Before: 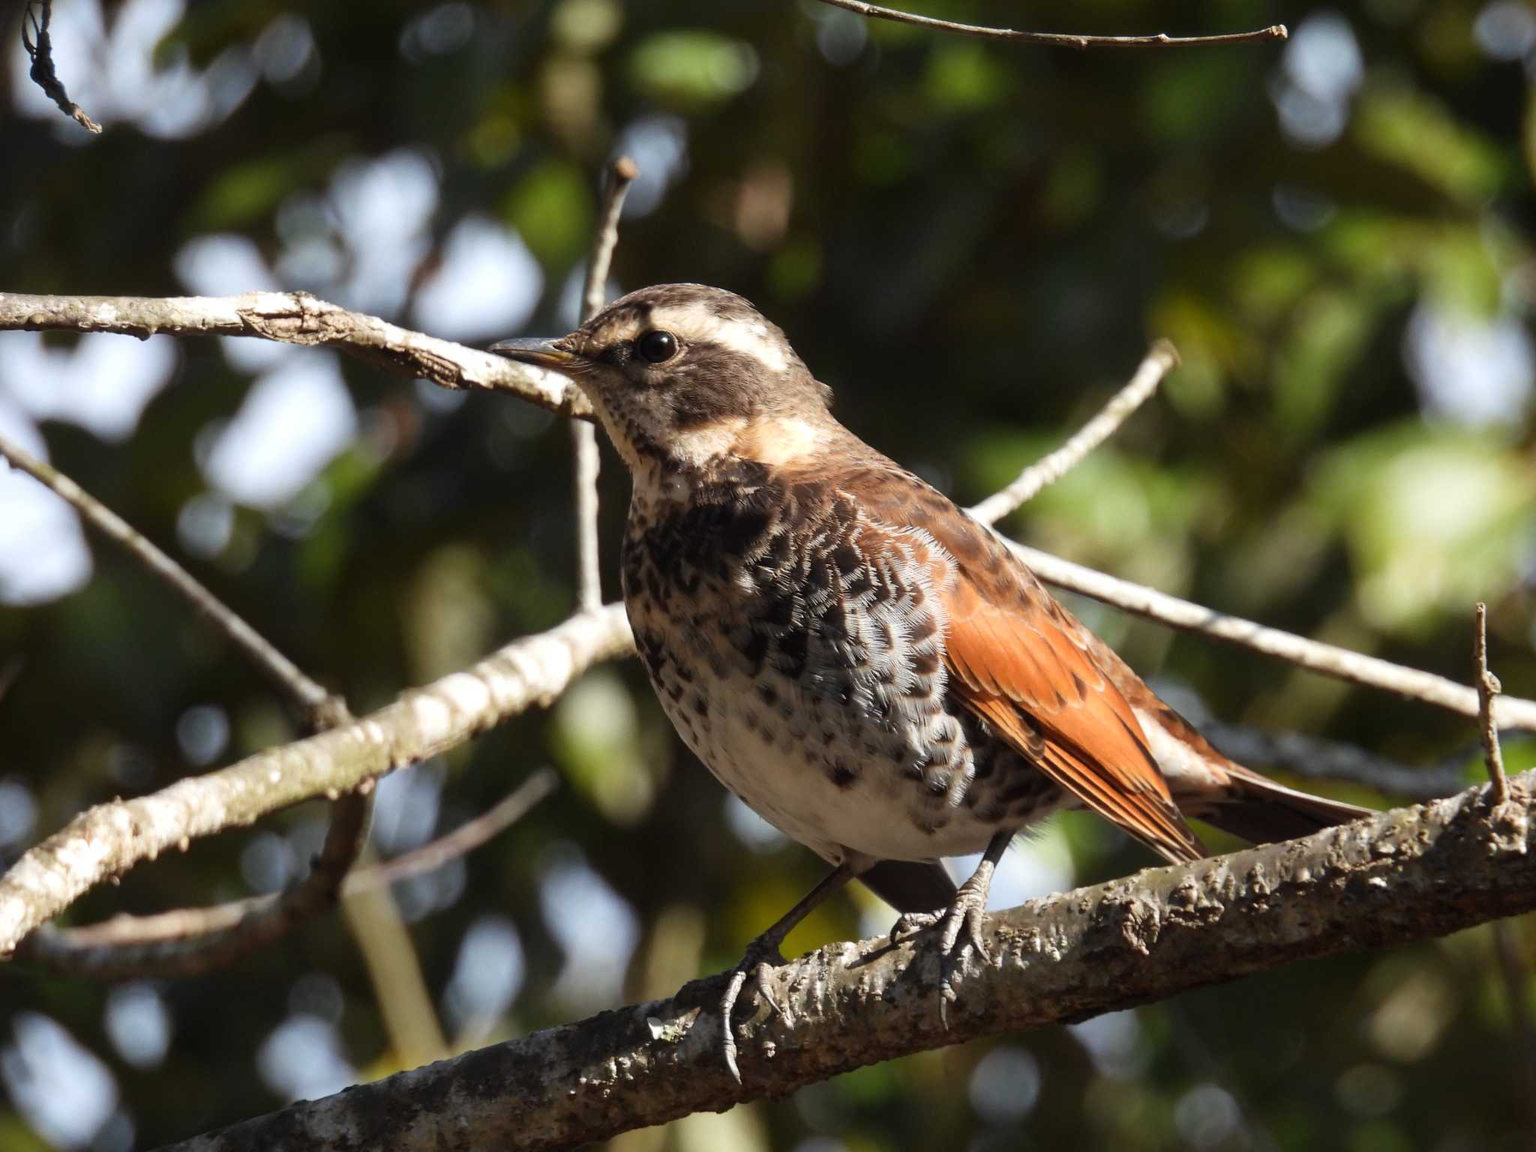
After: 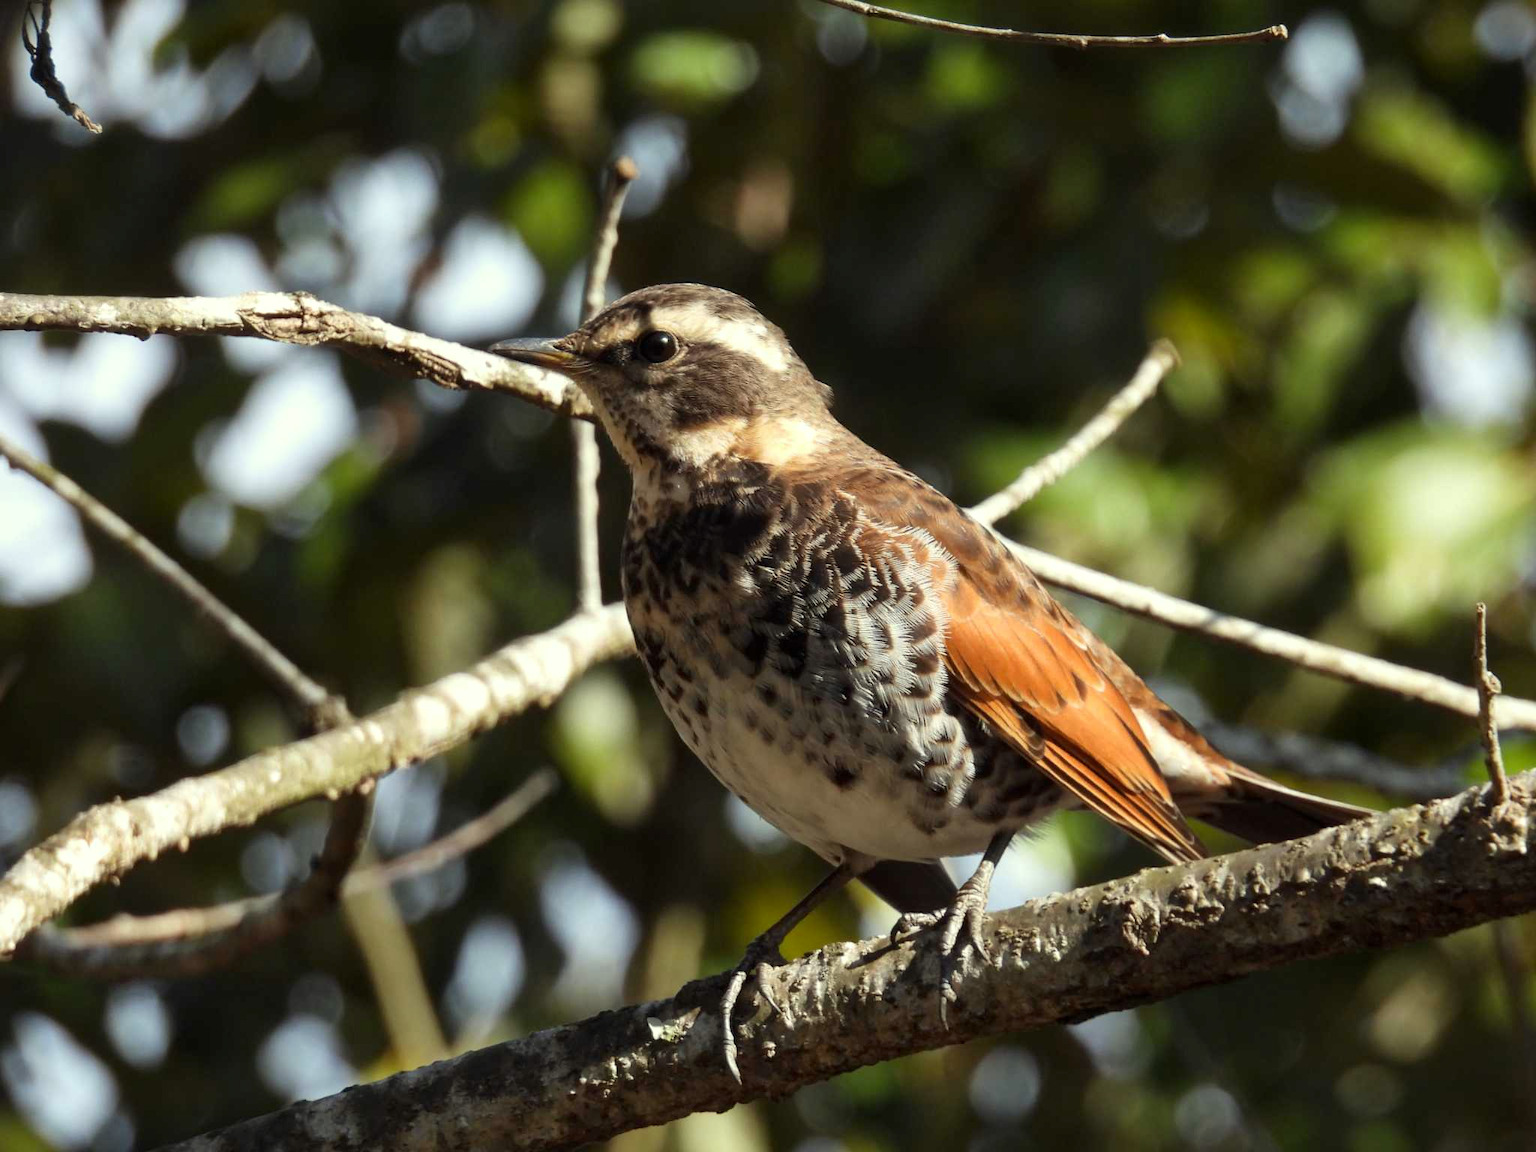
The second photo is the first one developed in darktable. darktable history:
local contrast: mode bilateral grid, contrast 21, coarseness 49, detail 119%, midtone range 0.2
color correction: highlights a* -4.34, highlights b* 7.29
